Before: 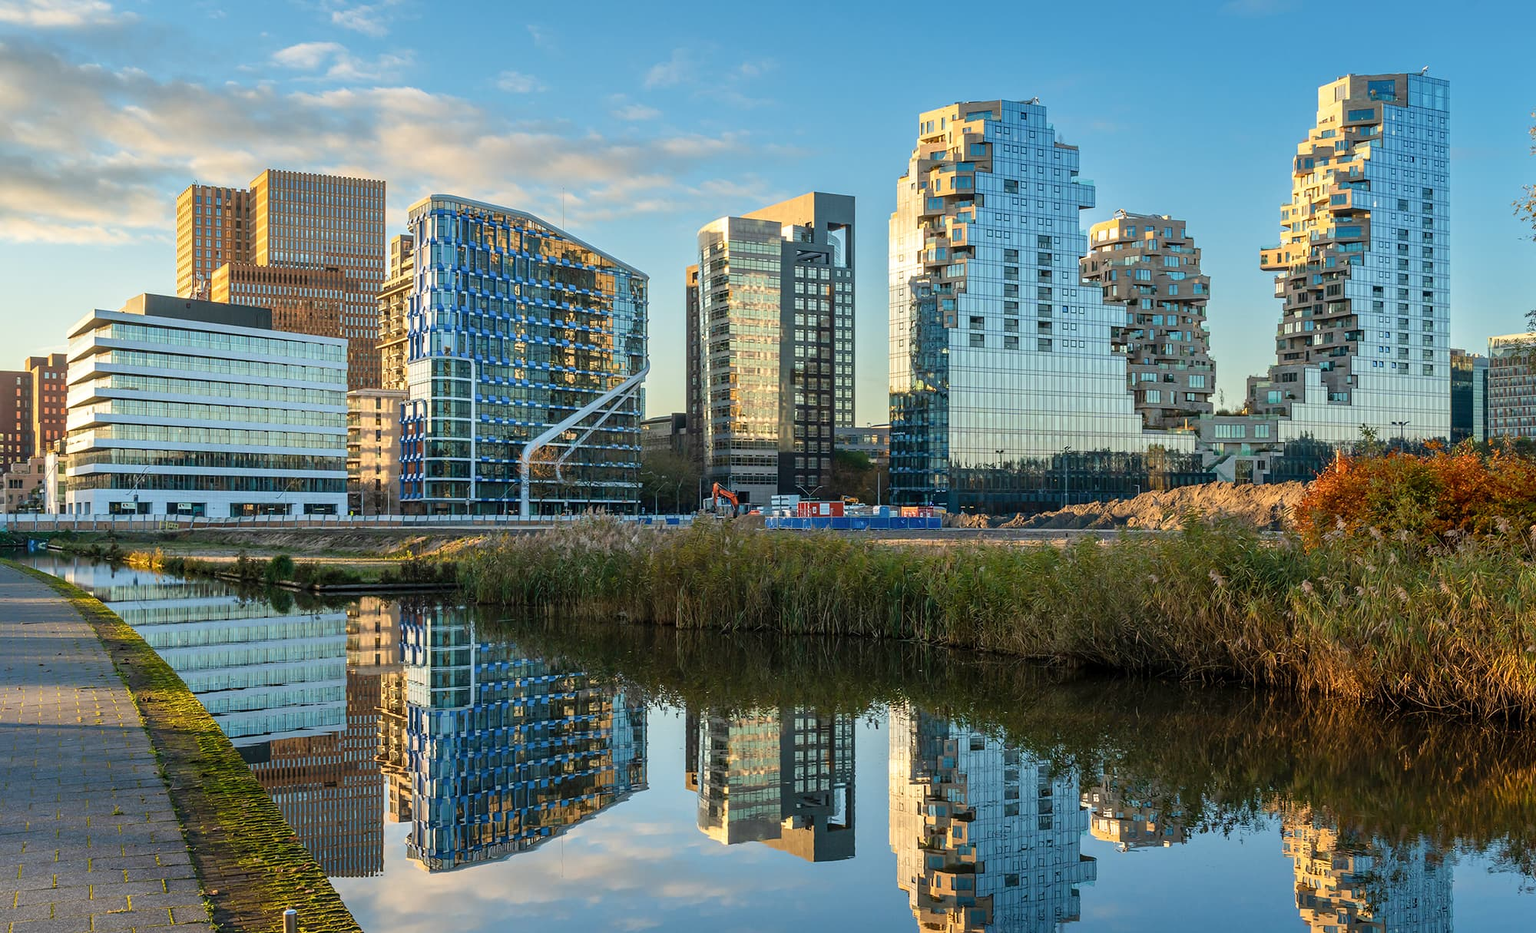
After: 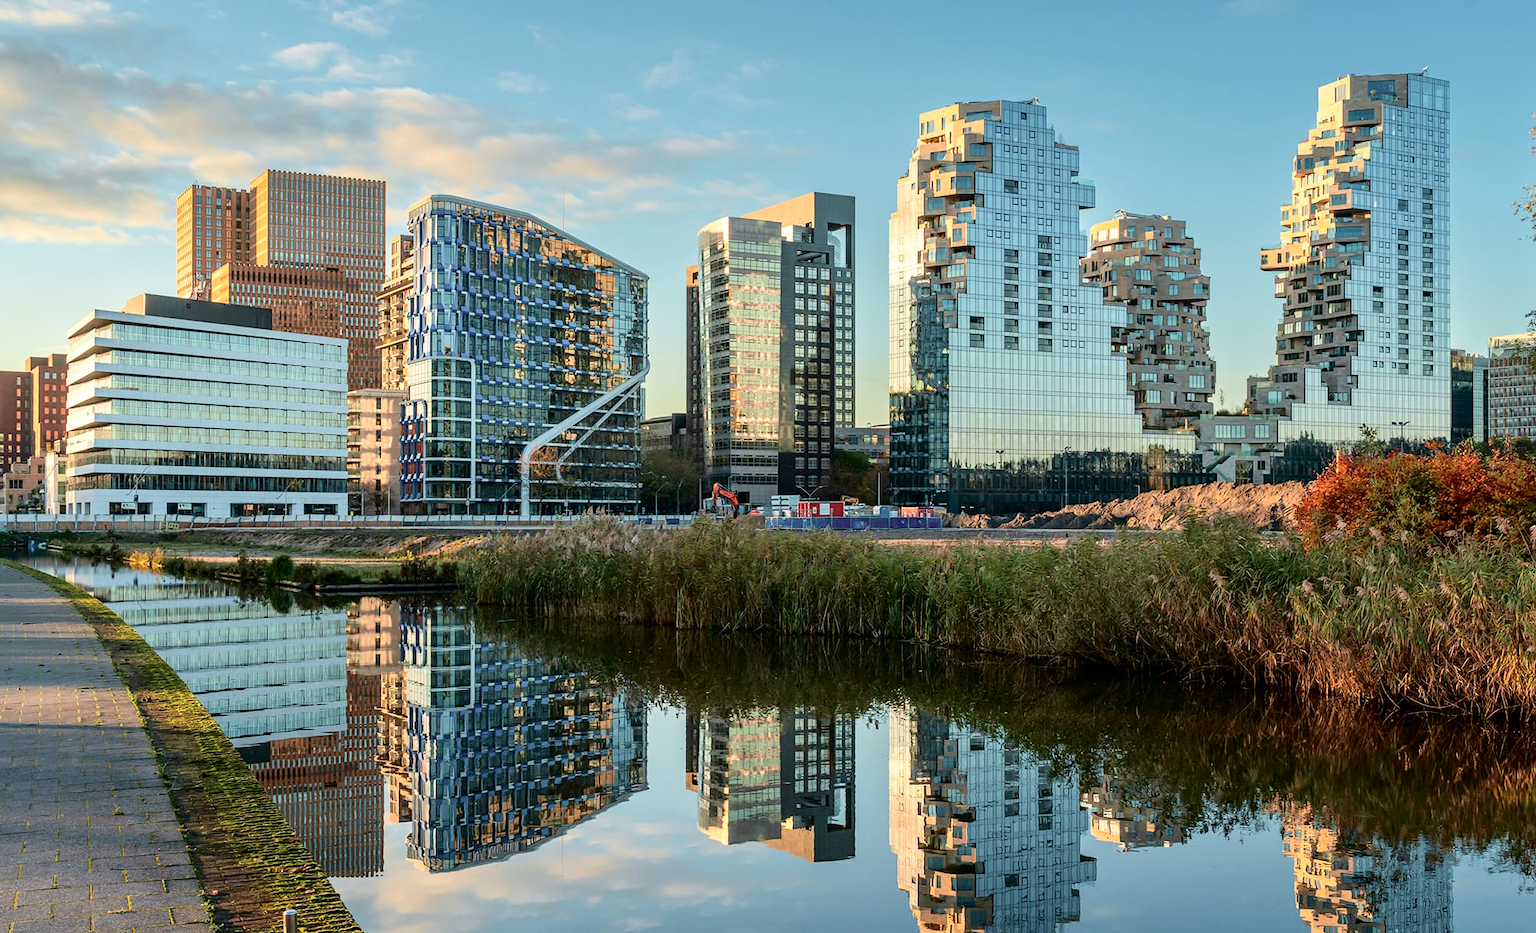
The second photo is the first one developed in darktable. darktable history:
tone curve: curves: ch0 [(0.003, 0) (0.066, 0.023) (0.149, 0.094) (0.264, 0.238) (0.395, 0.421) (0.517, 0.56) (0.688, 0.743) (0.813, 0.846) (1, 1)]; ch1 [(0, 0) (0.164, 0.115) (0.337, 0.332) (0.39, 0.398) (0.464, 0.461) (0.501, 0.5) (0.521, 0.535) (0.571, 0.588) (0.652, 0.681) (0.733, 0.749) (0.811, 0.796) (1, 1)]; ch2 [(0, 0) (0.337, 0.382) (0.464, 0.476) (0.501, 0.502) (0.527, 0.54) (0.556, 0.567) (0.6, 0.59) (0.687, 0.675) (1, 1)], color space Lab, independent channels, preserve colors none
color balance: on, module defaults
